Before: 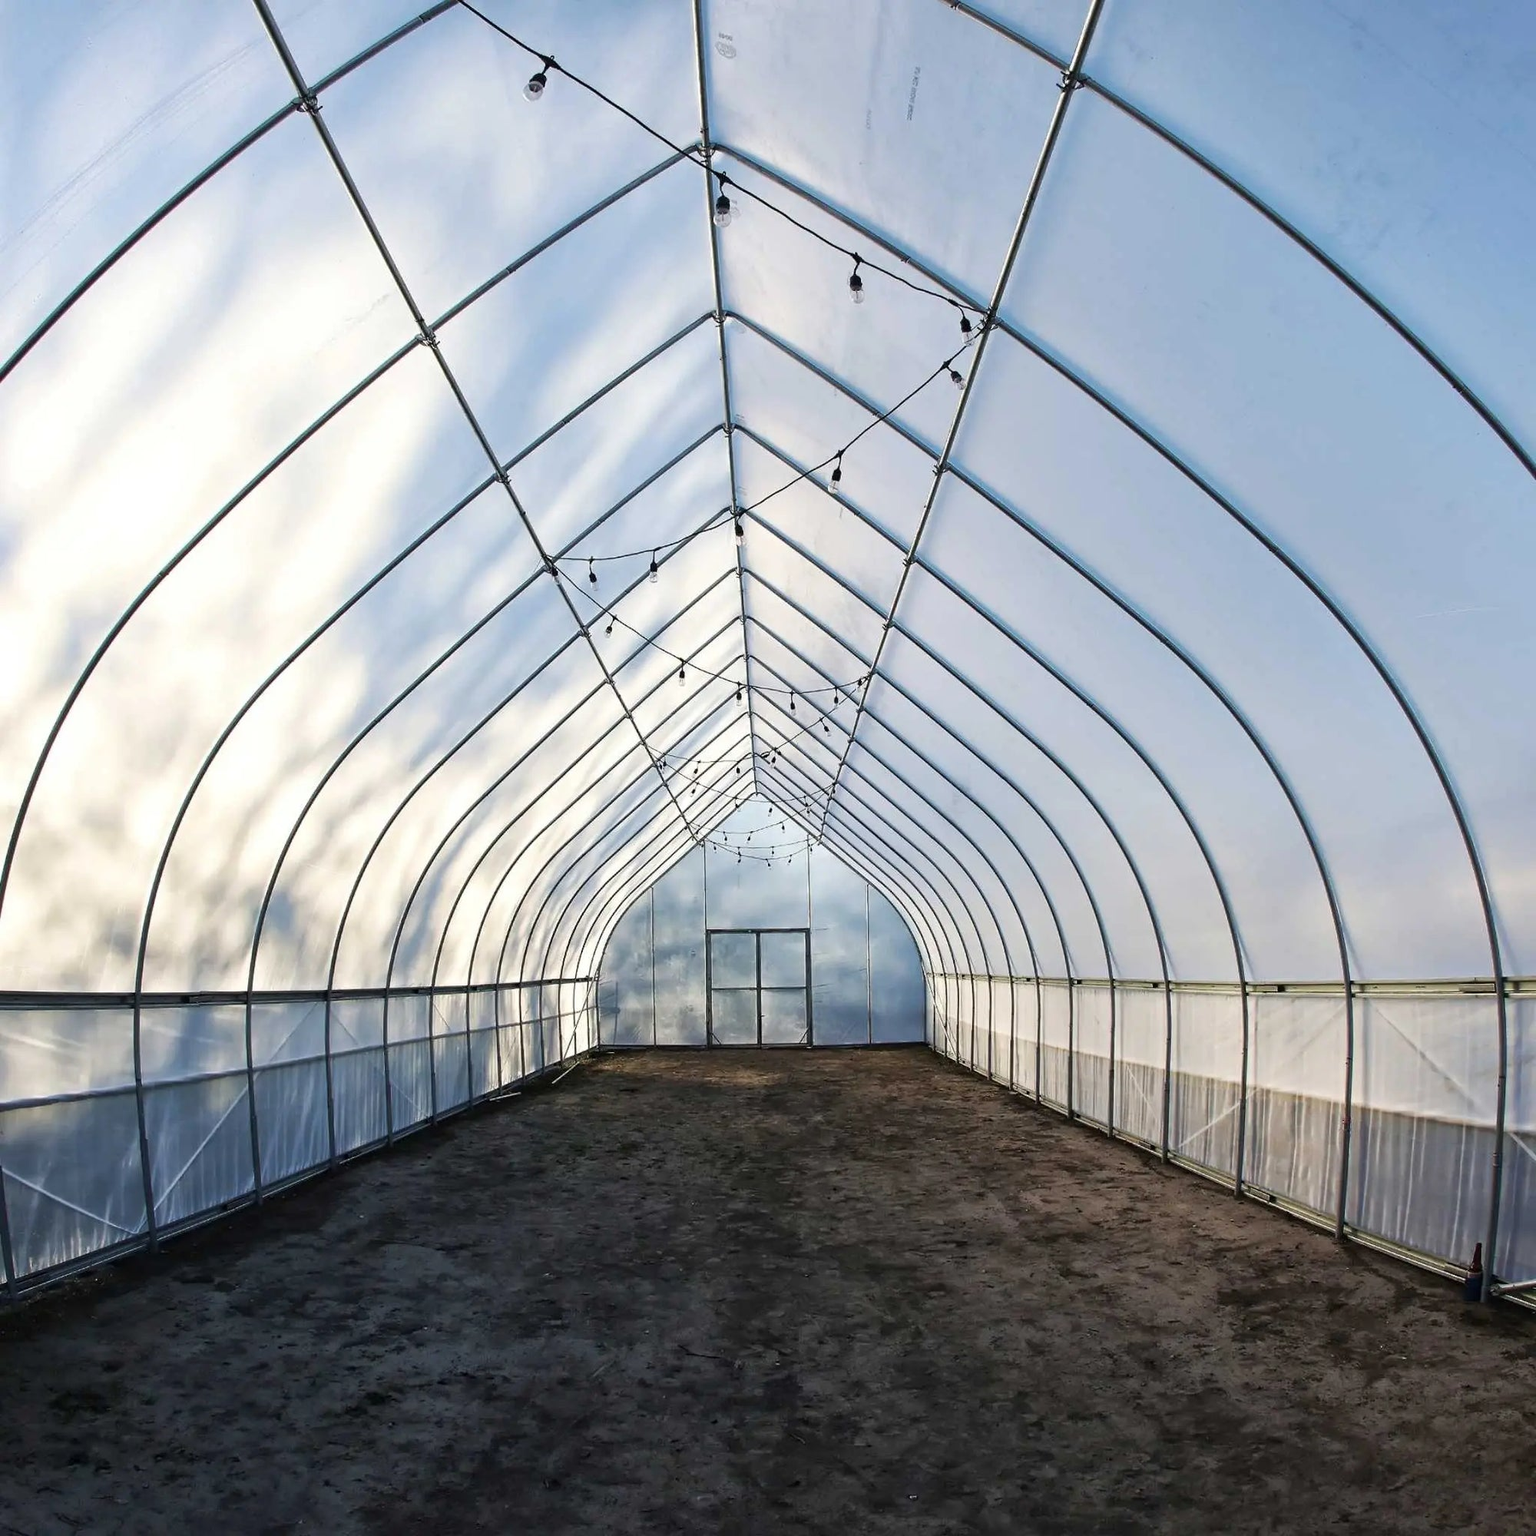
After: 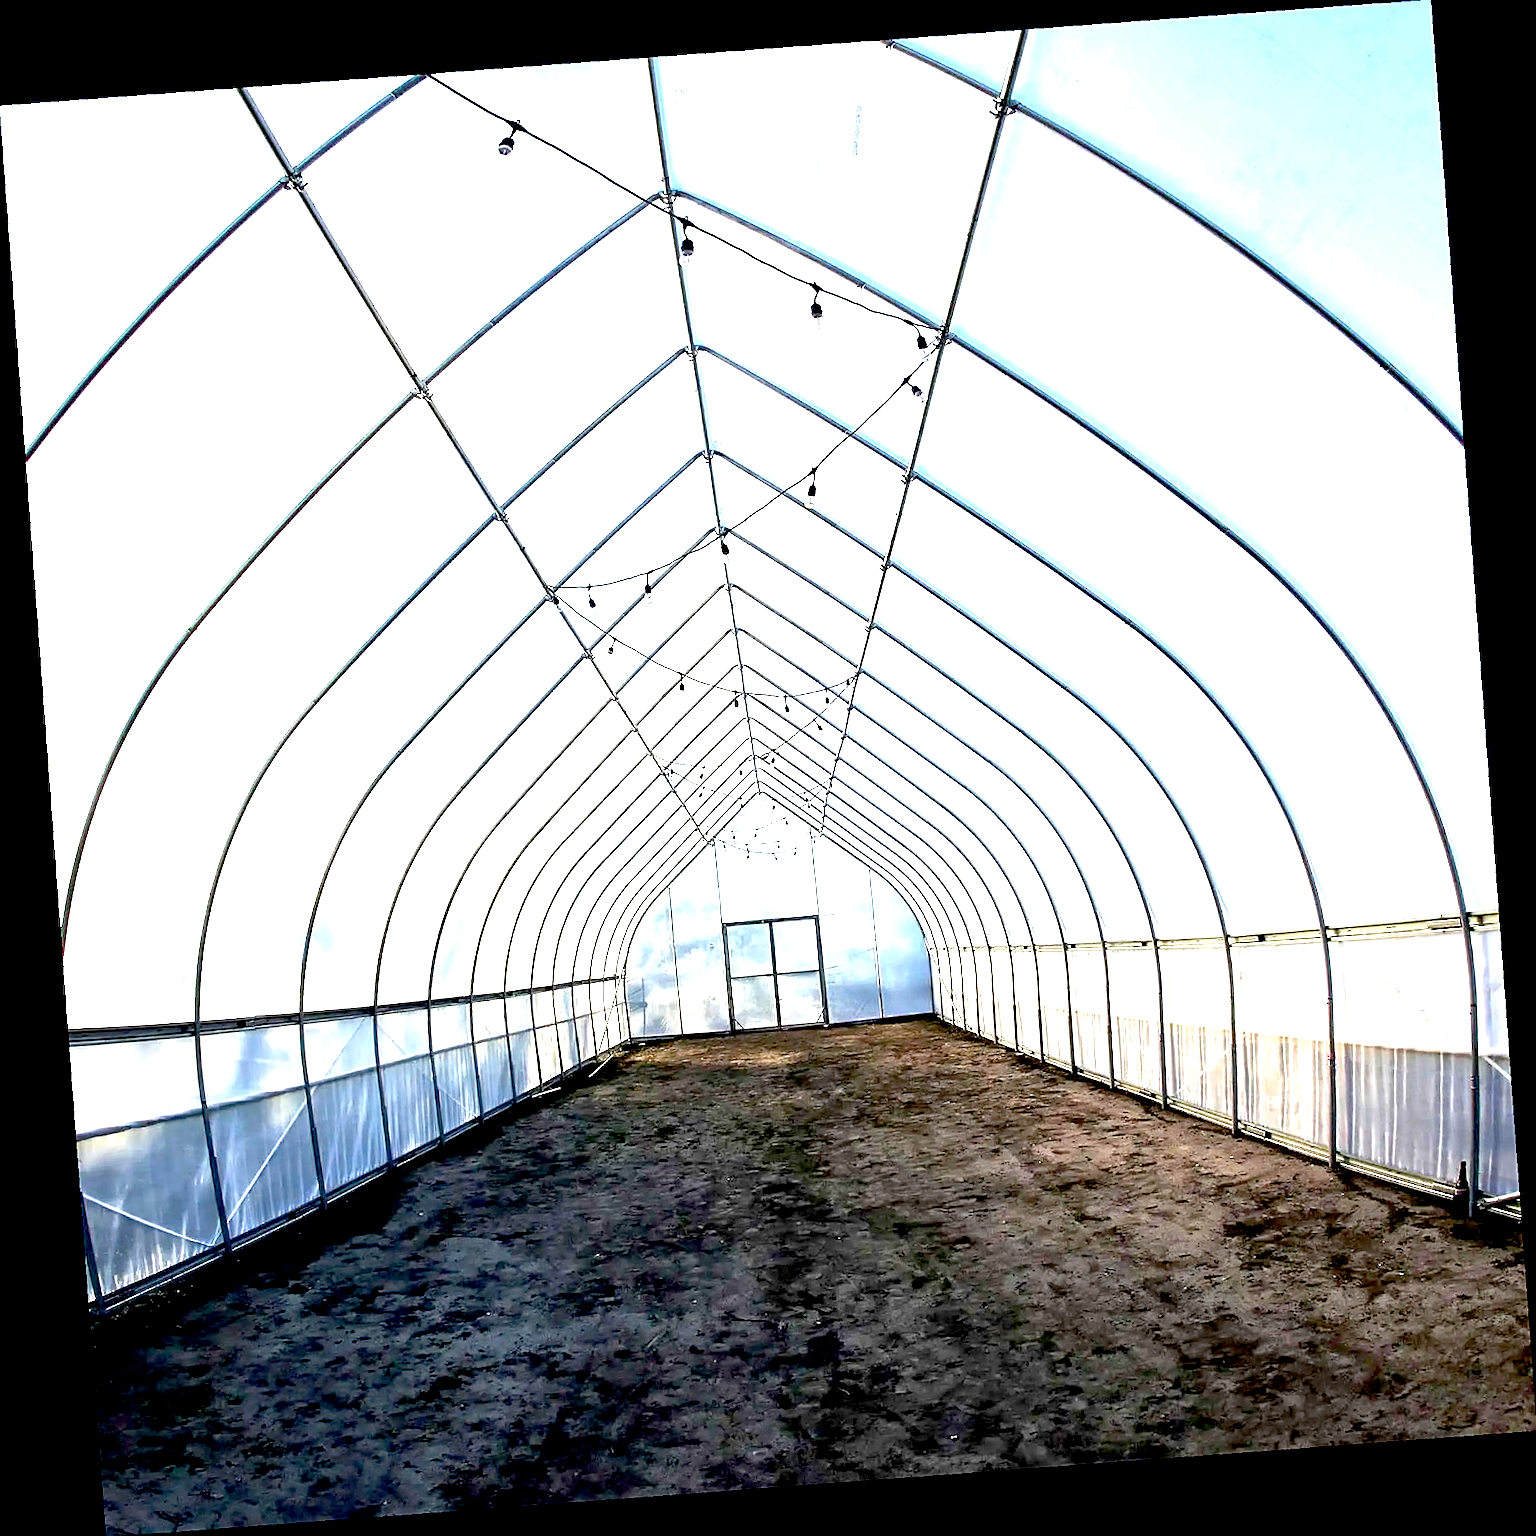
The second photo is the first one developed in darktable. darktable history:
exposure: black level correction 0.016, exposure 1.774 EV, compensate highlight preservation false
rotate and perspective: rotation -4.25°, automatic cropping off
sharpen: on, module defaults
